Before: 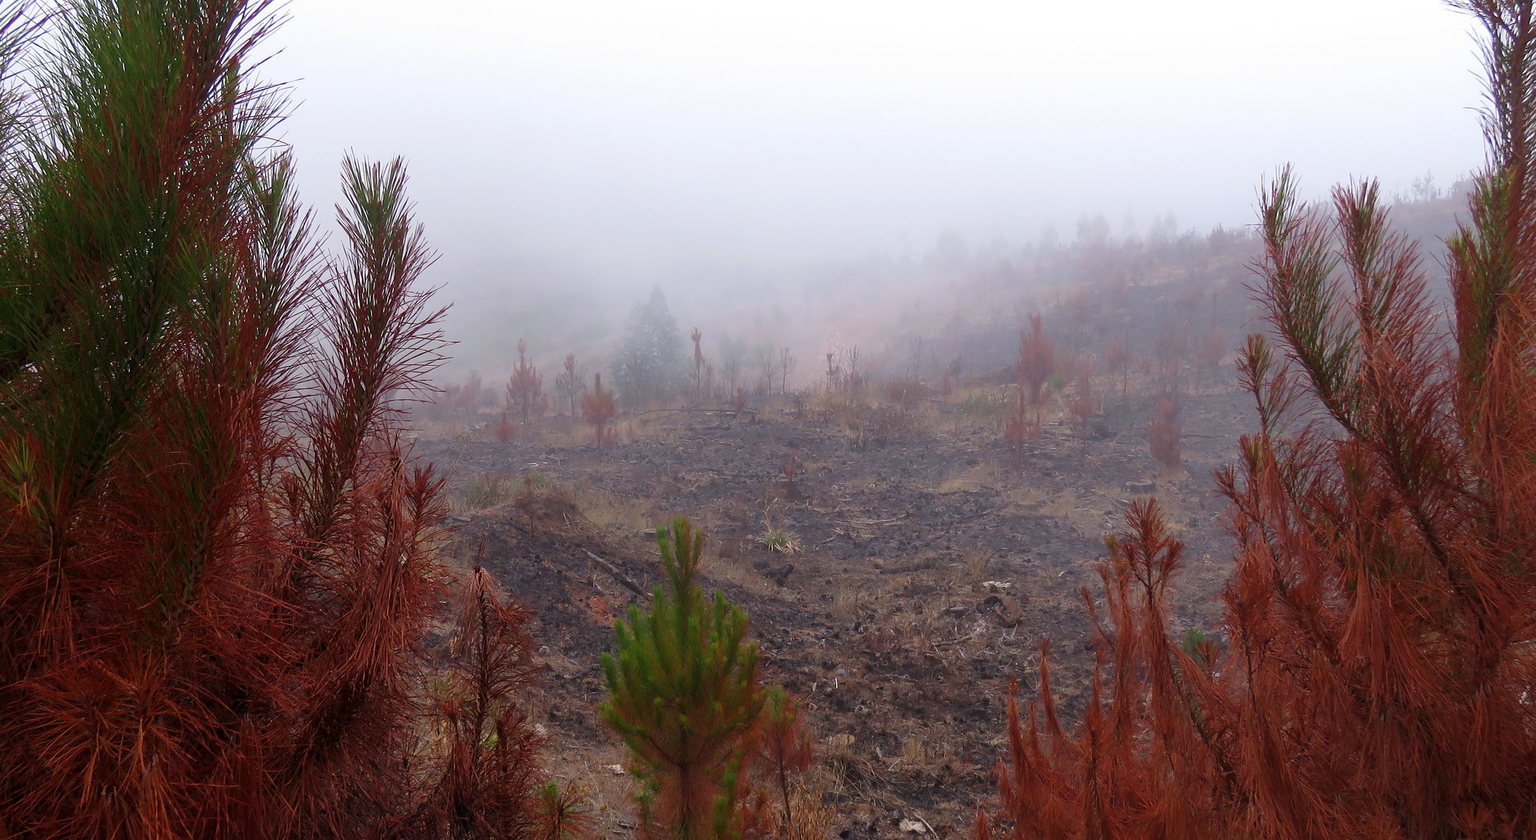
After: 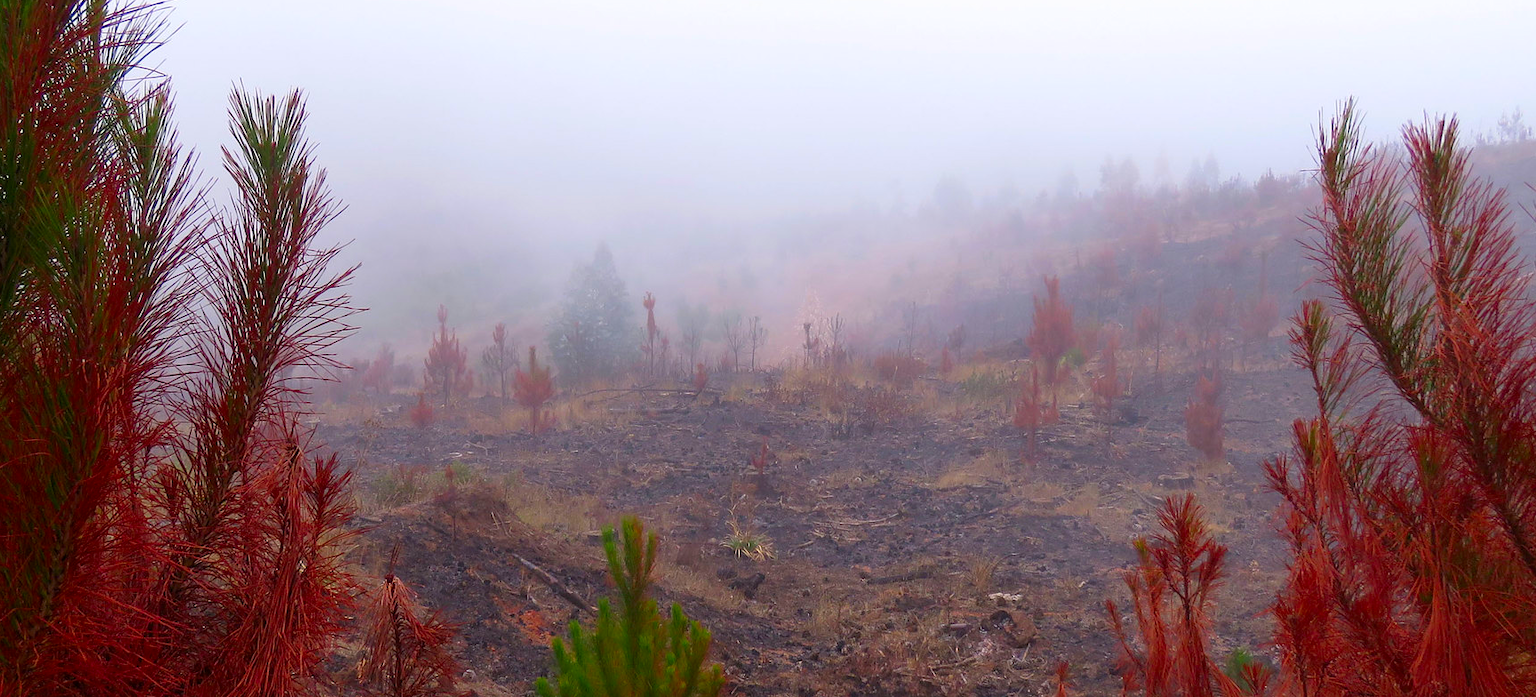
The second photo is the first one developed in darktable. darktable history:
crop and rotate: left 9.694%, top 9.679%, right 5.894%, bottom 20.196%
contrast brightness saturation: saturation 0.52
